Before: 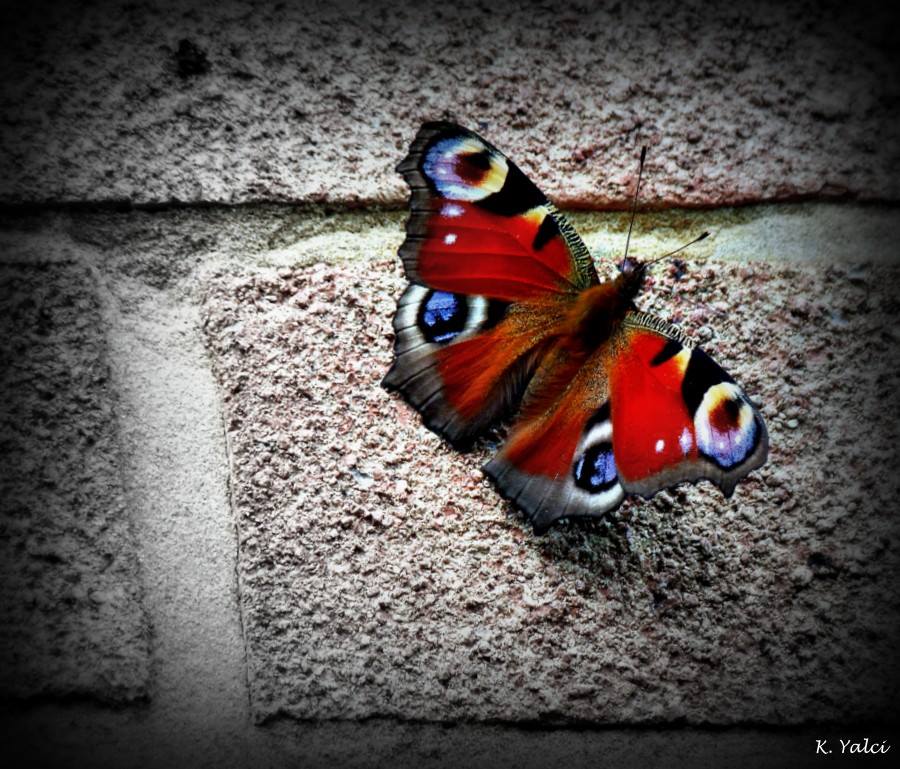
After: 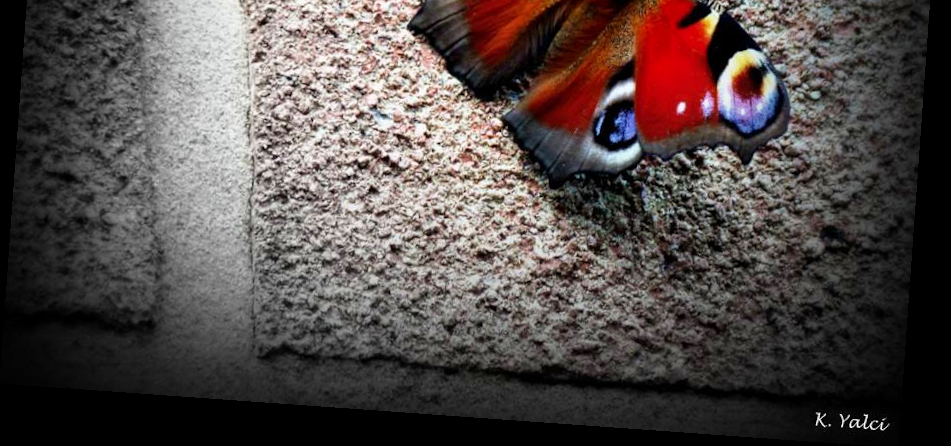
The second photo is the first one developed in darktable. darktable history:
rotate and perspective: rotation 4.1°, automatic cropping off
velvia: on, module defaults
shadows and highlights: shadows -21.3, highlights 100, soften with gaussian
crop and rotate: top 46.237%
